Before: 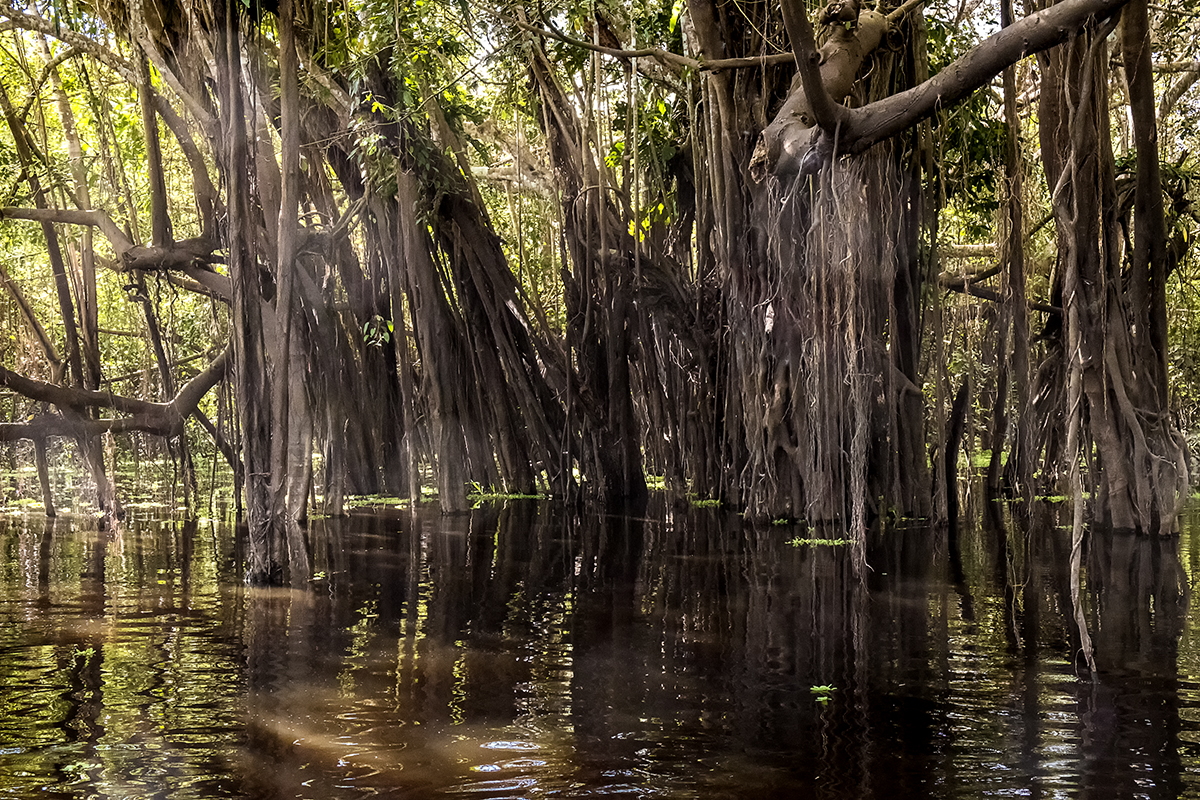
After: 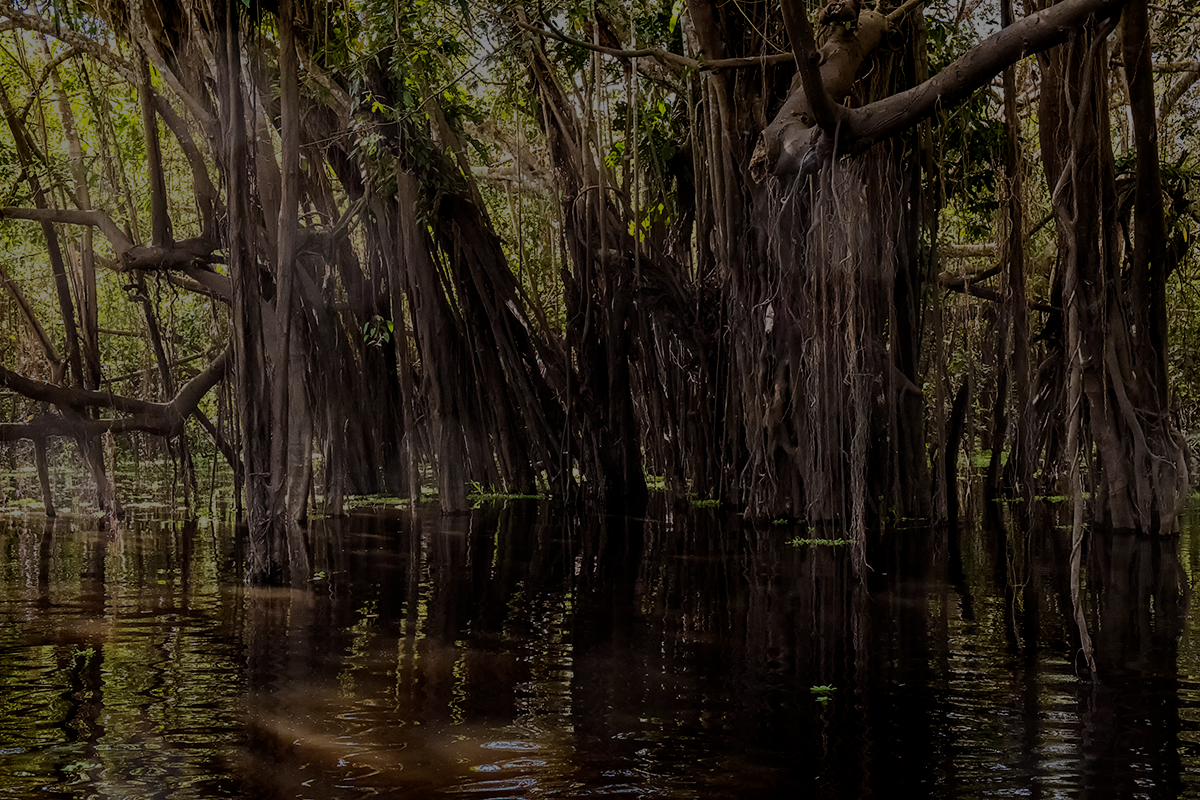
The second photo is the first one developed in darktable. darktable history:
exposure: exposure -2.002 EV, compensate highlight preservation false
tone equalizer: on, module defaults
